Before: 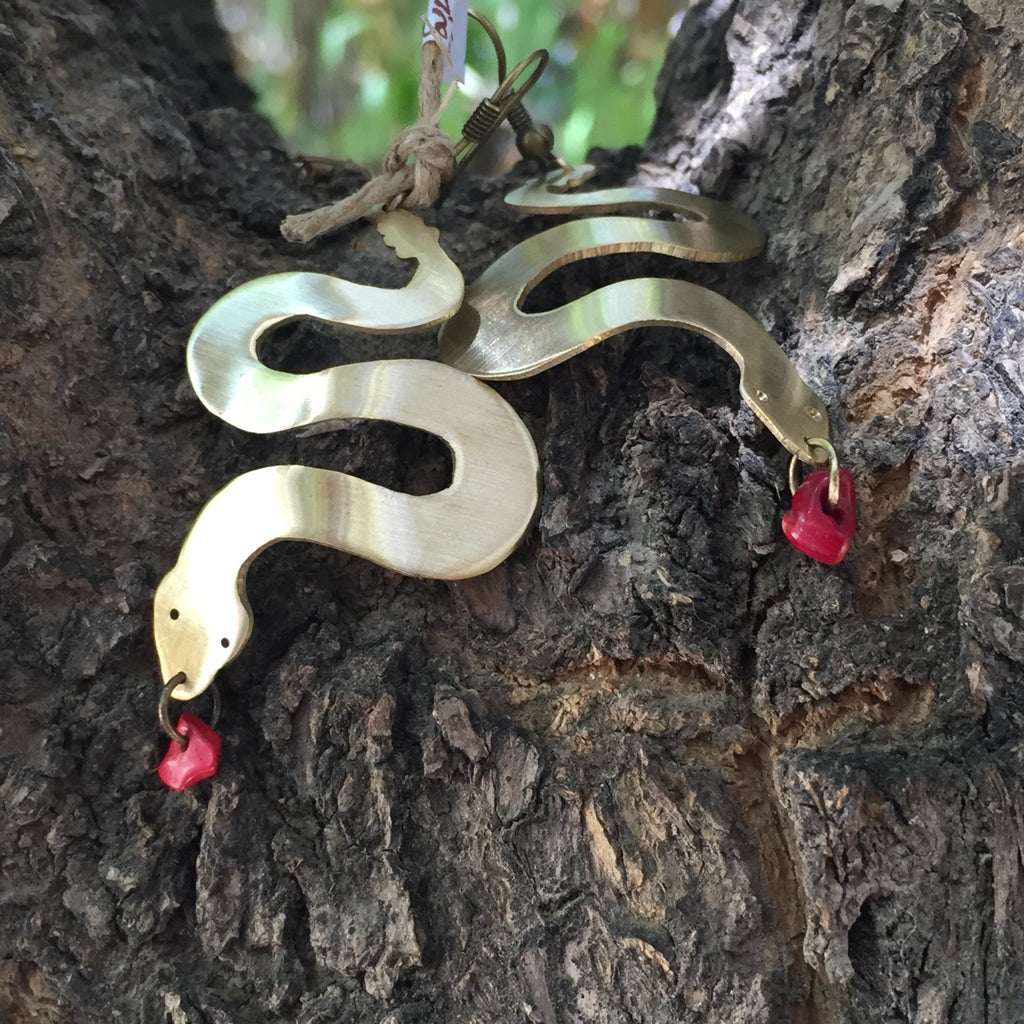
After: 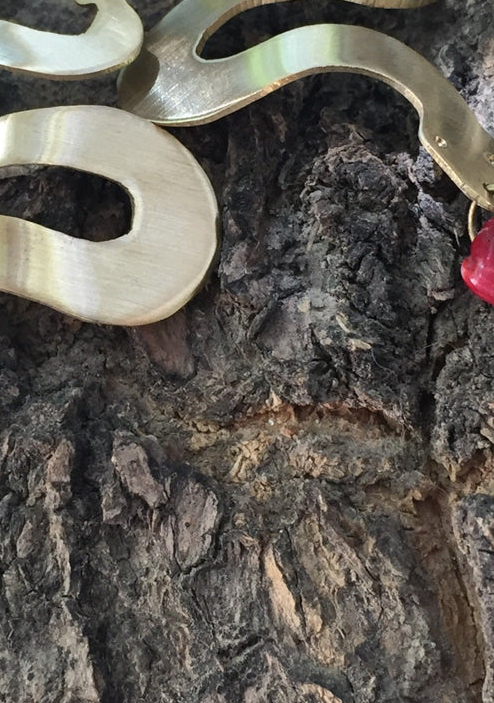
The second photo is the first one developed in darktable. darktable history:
crop: left 31.4%, top 24.821%, right 20.345%, bottom 6.458%
contrast brightness saturation: saturation -0.024
shadows and highlights: highlights color adjustment 32.15%, soften with gaussian
